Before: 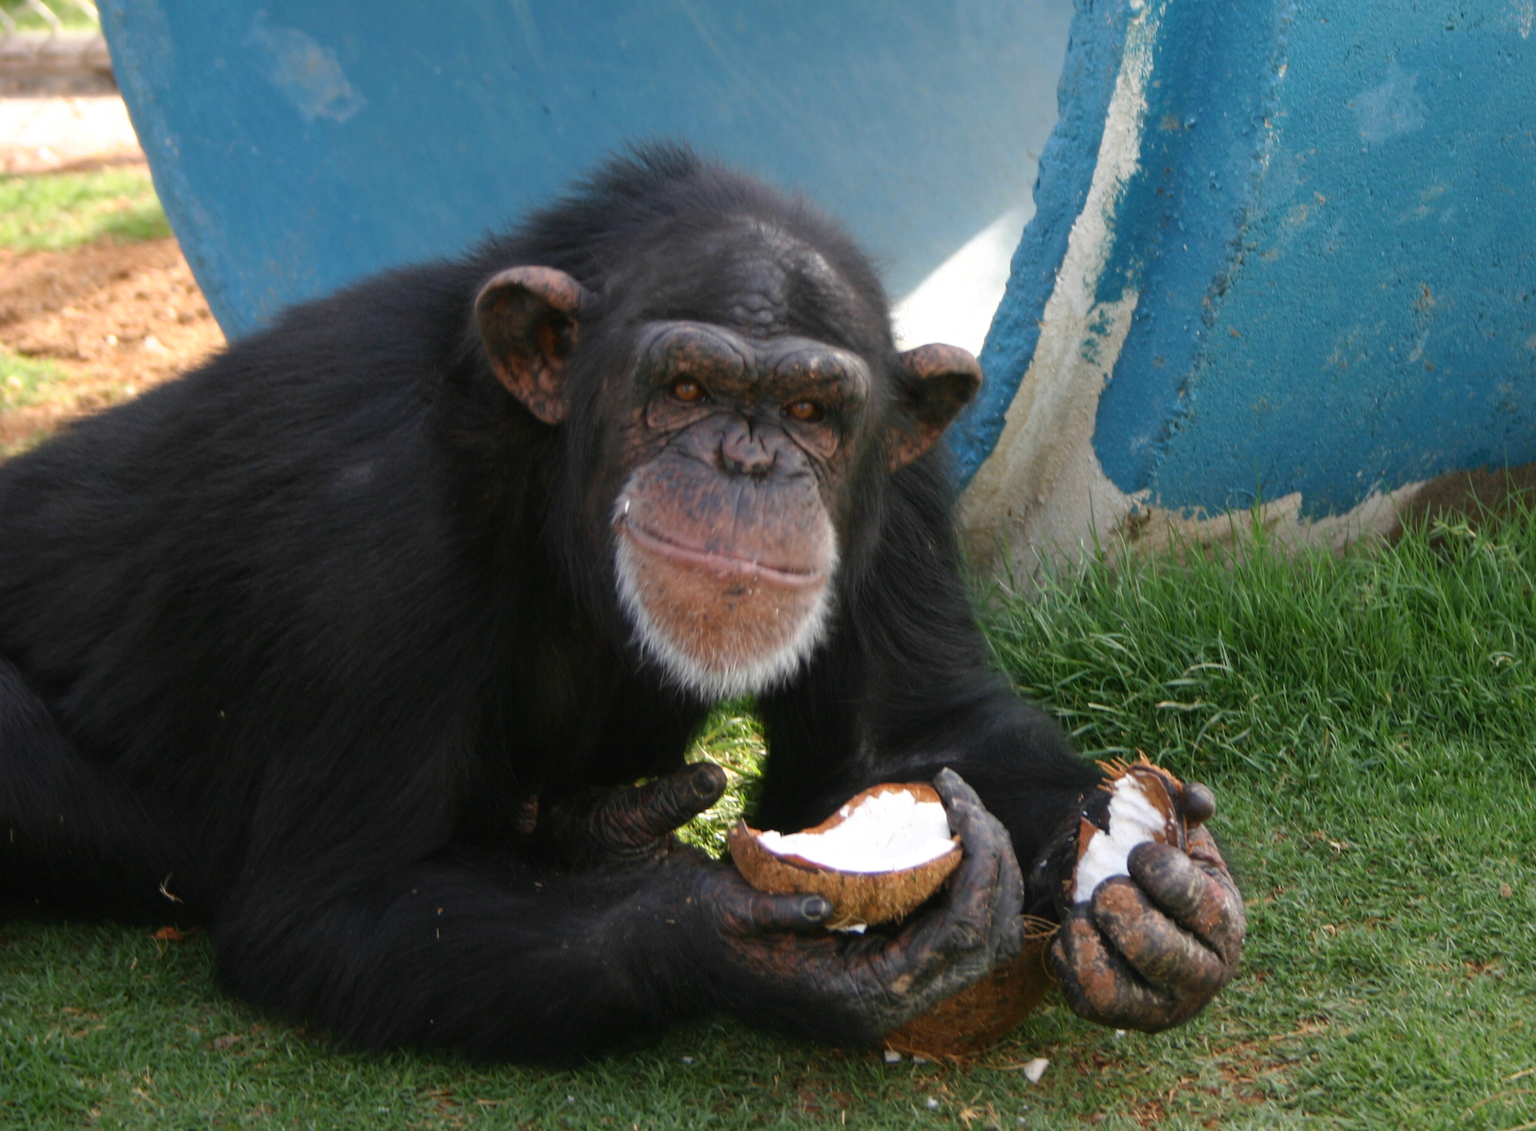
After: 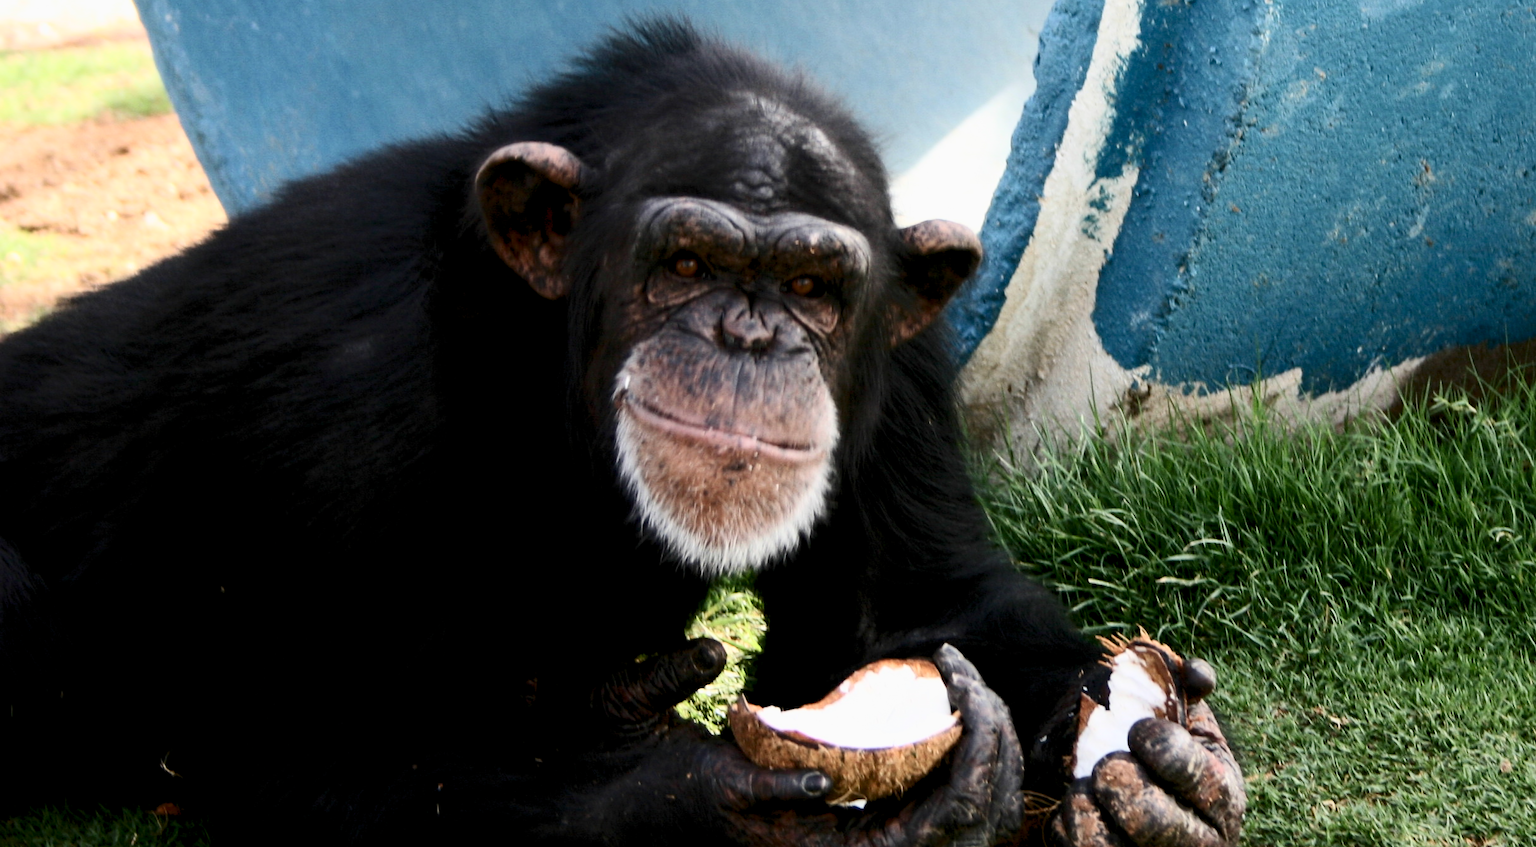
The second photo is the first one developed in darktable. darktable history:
crop: top 11.038%, bottom 13.962%
contrast brightness saturation: contrast 0.5, saturation -0.1
rgb levels: preserve colors sum RGB, levels [[0.038, 0.433, 0.934], [0, 0.5, 1], [0, 0.5, 1]]
